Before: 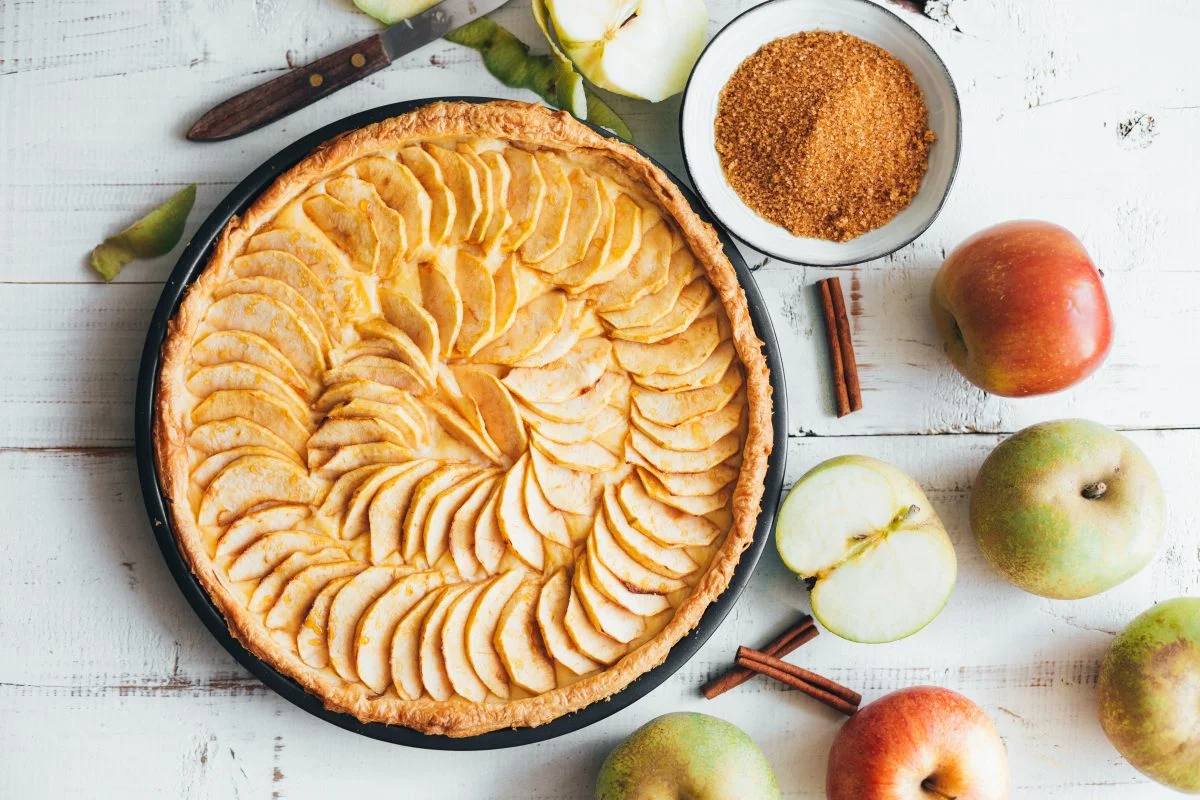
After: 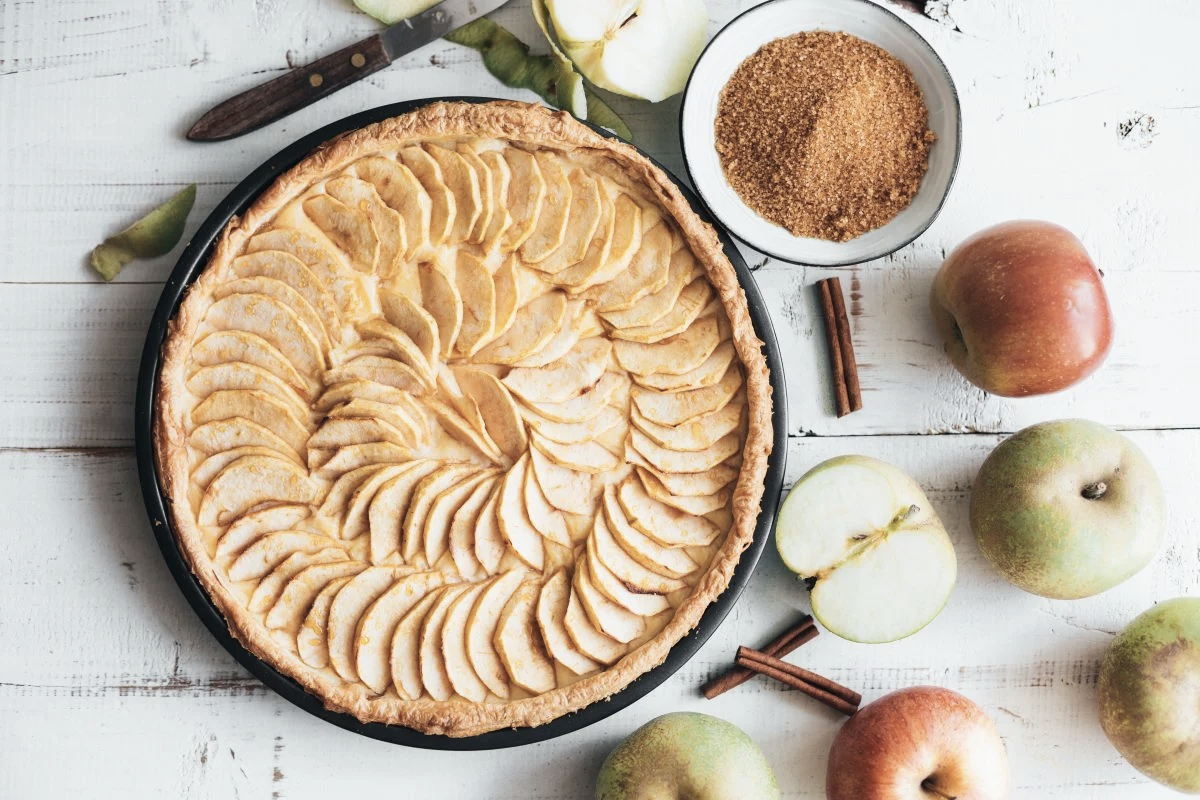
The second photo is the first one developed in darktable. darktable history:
contrast brightness saturation: contrast 0.101, saturation -0.376
